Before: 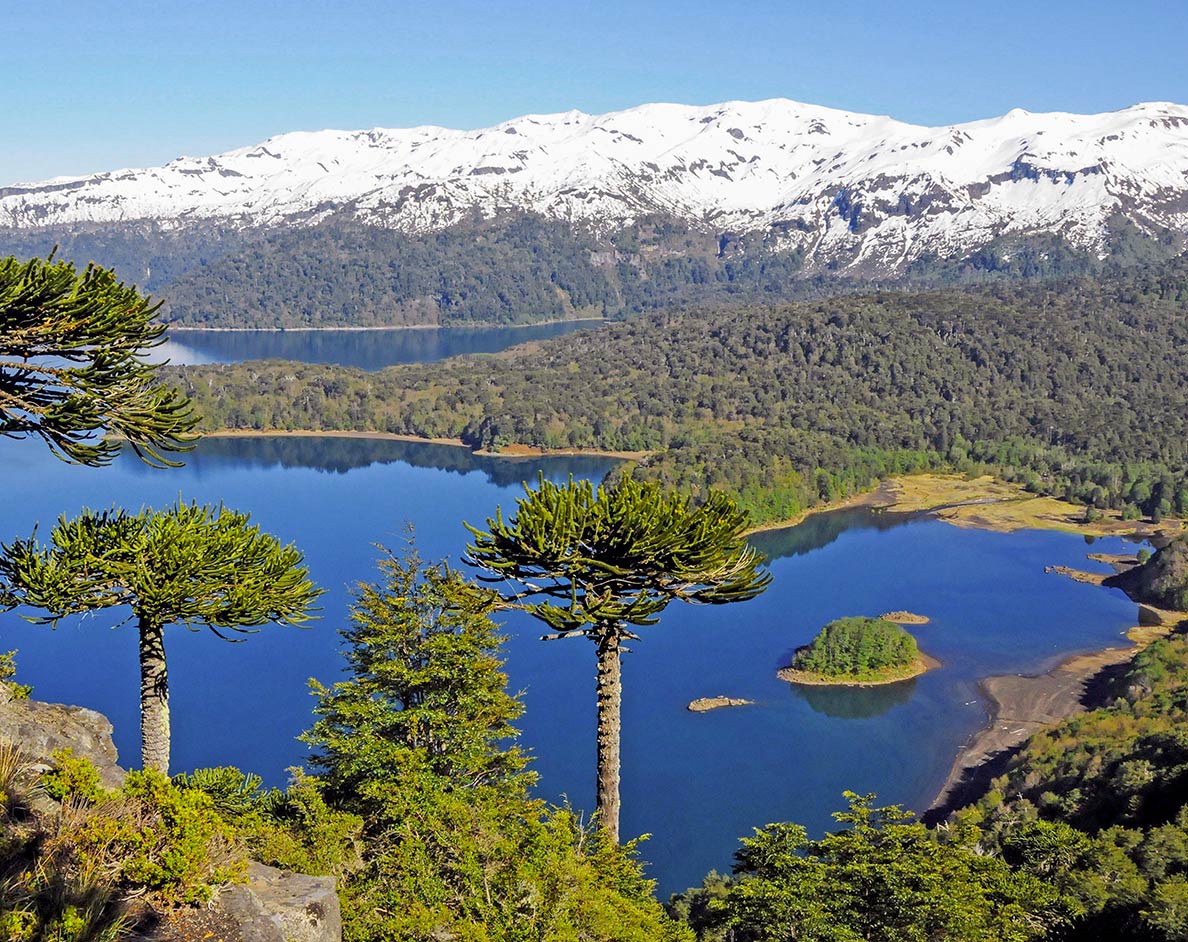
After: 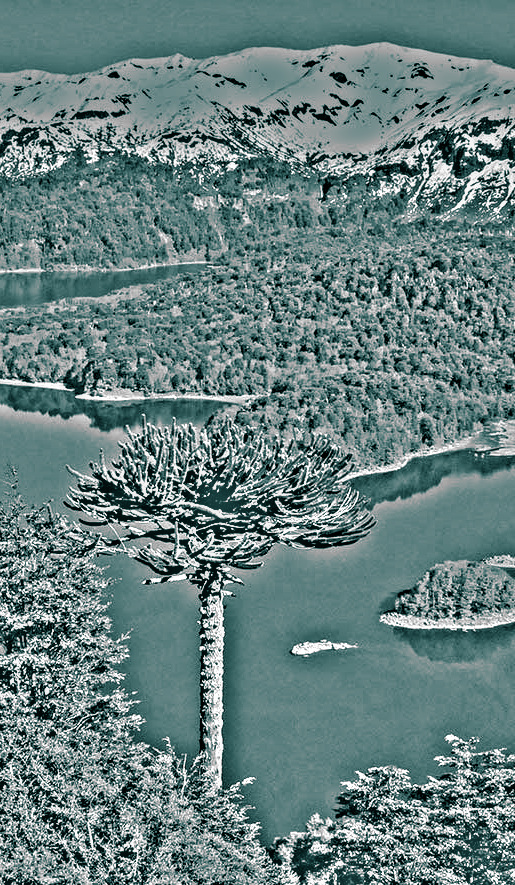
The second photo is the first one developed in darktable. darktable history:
highpass: sharpness 49.79%, contrast boost 49.79%
local contrast: on, module defaults
crop: left 33.452%, top 6.025%, right 23.155%
split-toning: shadows › hue 183.6°, shadows › saturation 0.52, highlights › hue 0°, highlights › saturation 0
